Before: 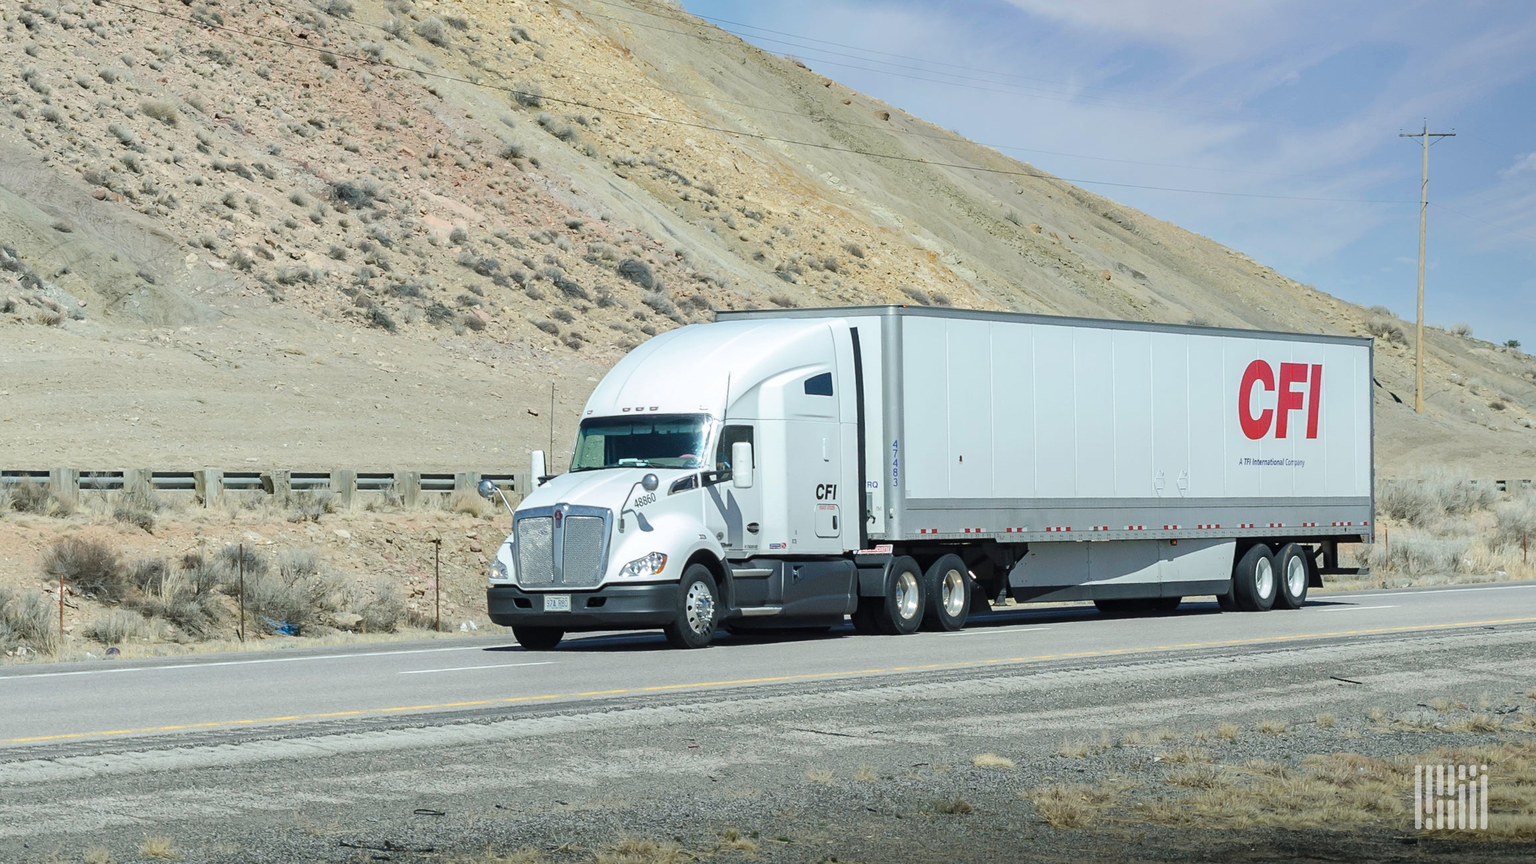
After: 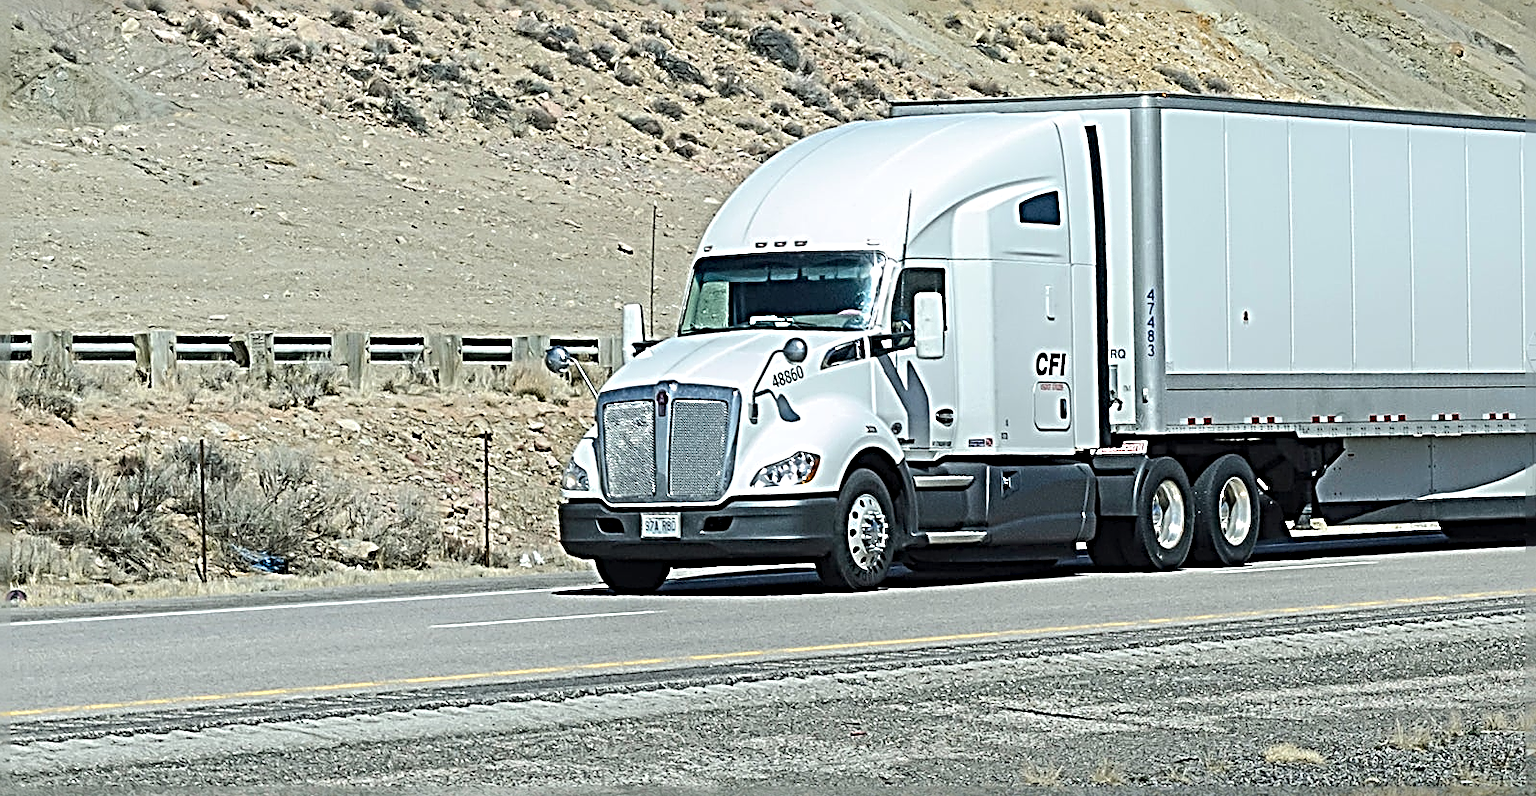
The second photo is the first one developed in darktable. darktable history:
crop: left 6.664%, top 27.897%, right 24.381%, bottom 8.505%
sharpen: radius 4.029, amount 1.985
